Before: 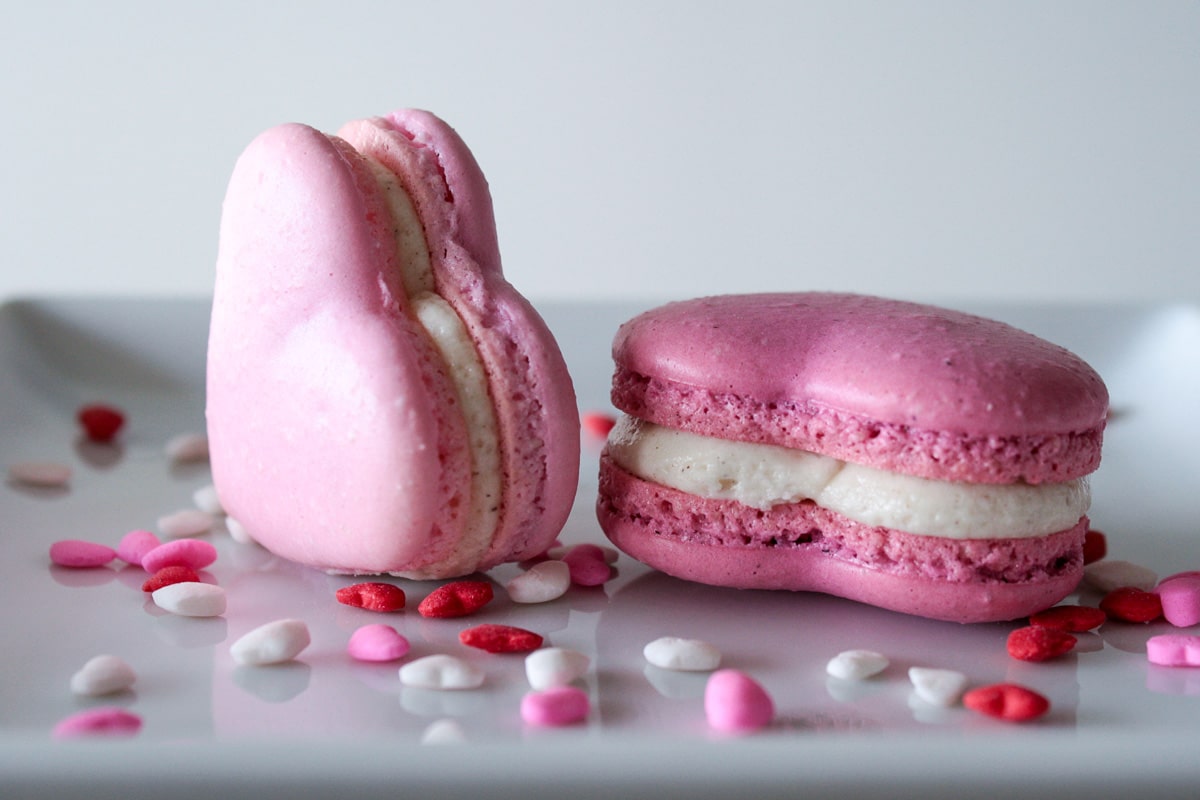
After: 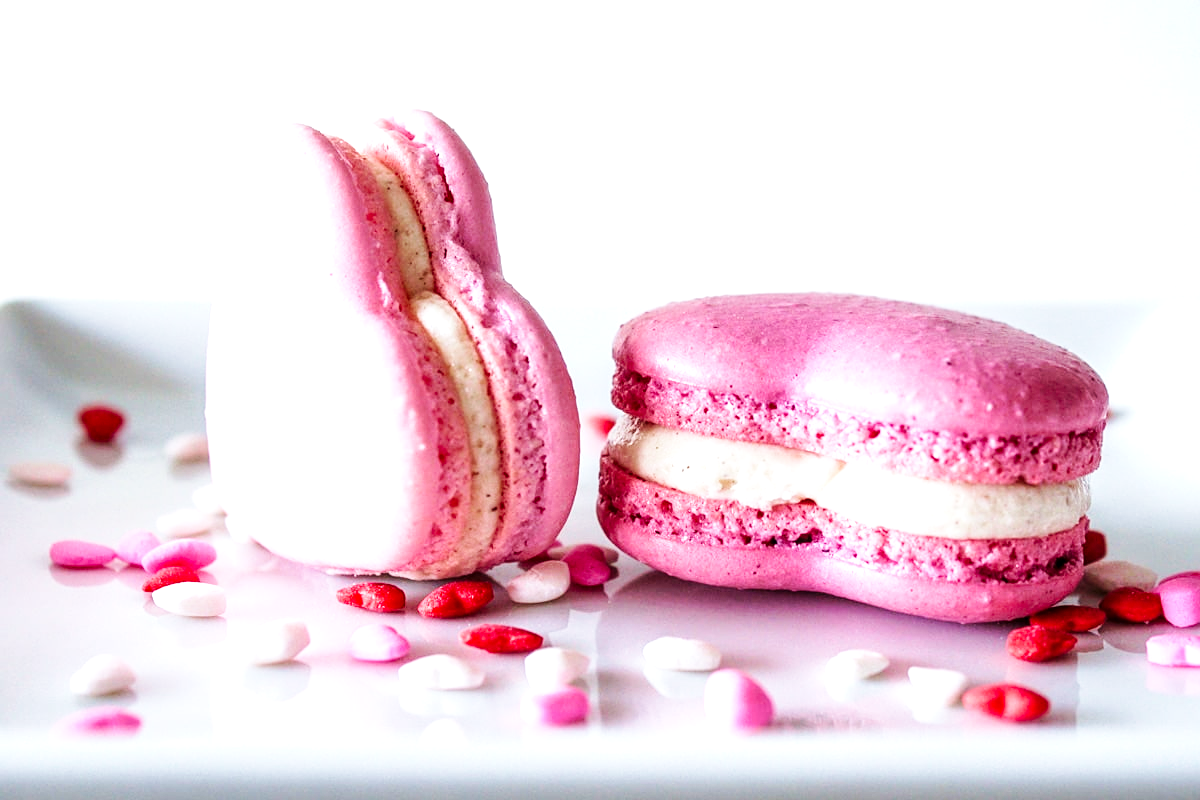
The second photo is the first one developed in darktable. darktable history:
contrast brightness saturation: saturation -0.098
base curve: curves: ch0 [(0, 0) (0.032, 0.025) (0.121, 0.166) (0.206, 0.329) (0.605, 0.79) (1, 1)], preserve colors none
local contrast: on, module defaults
sharpen: amount 0.213
velvia: on, module defaults
exposure: black level correction 0, exposure 1 EV, compensate highlight preservation false
color correction: highlights b* -0.033, saturation 1.15
